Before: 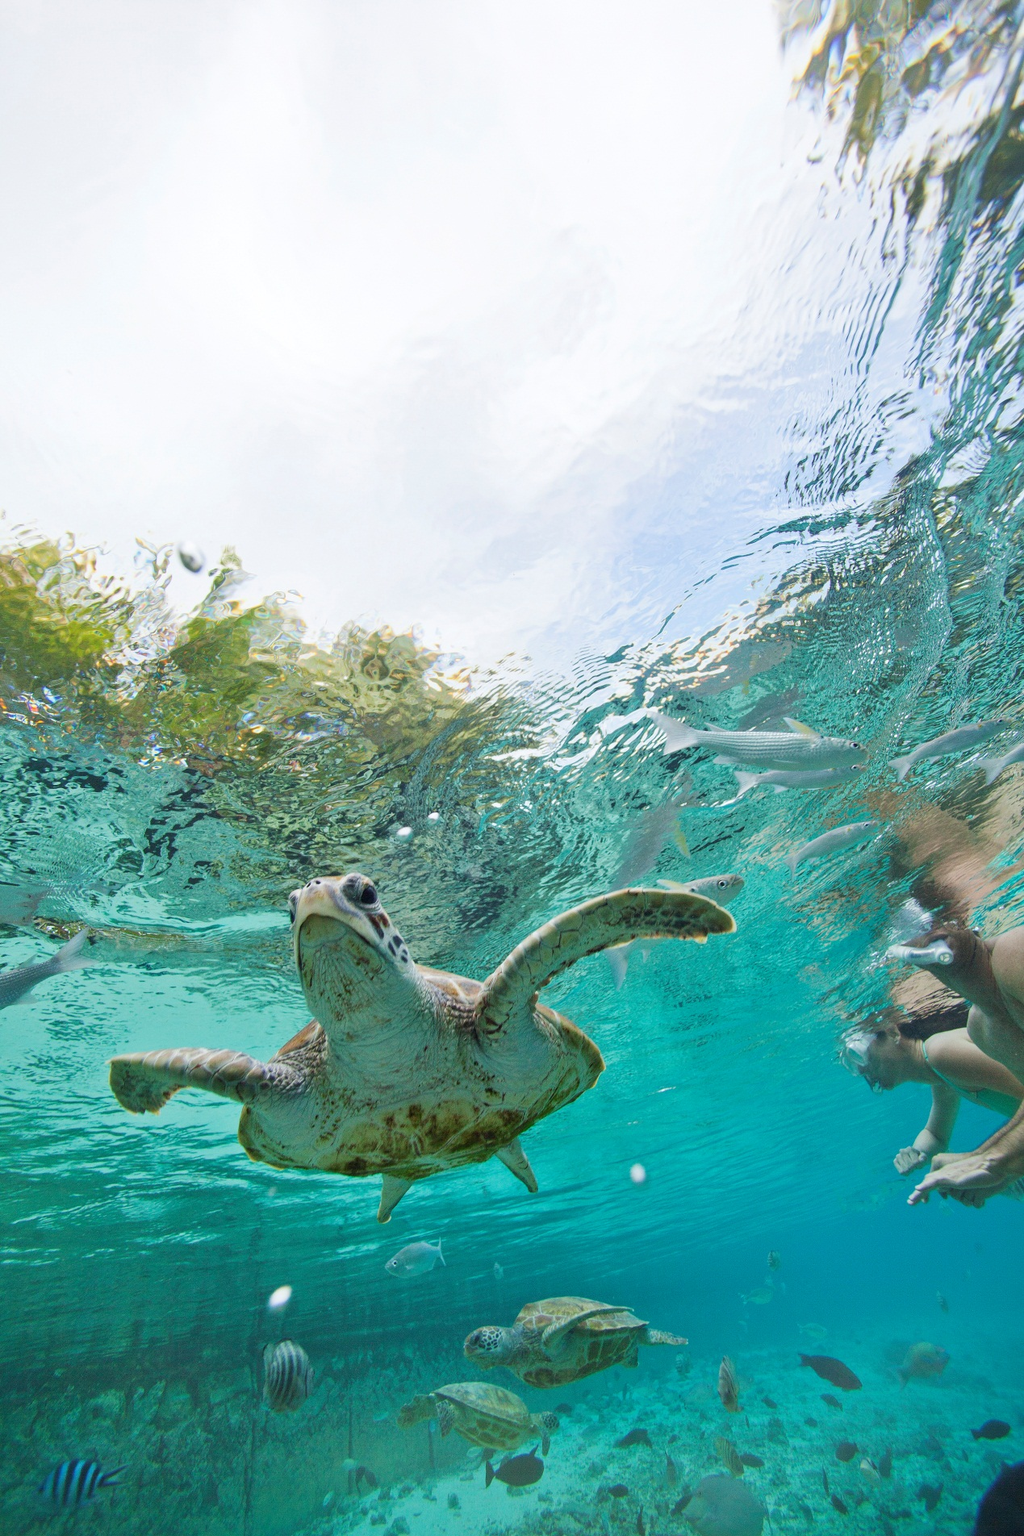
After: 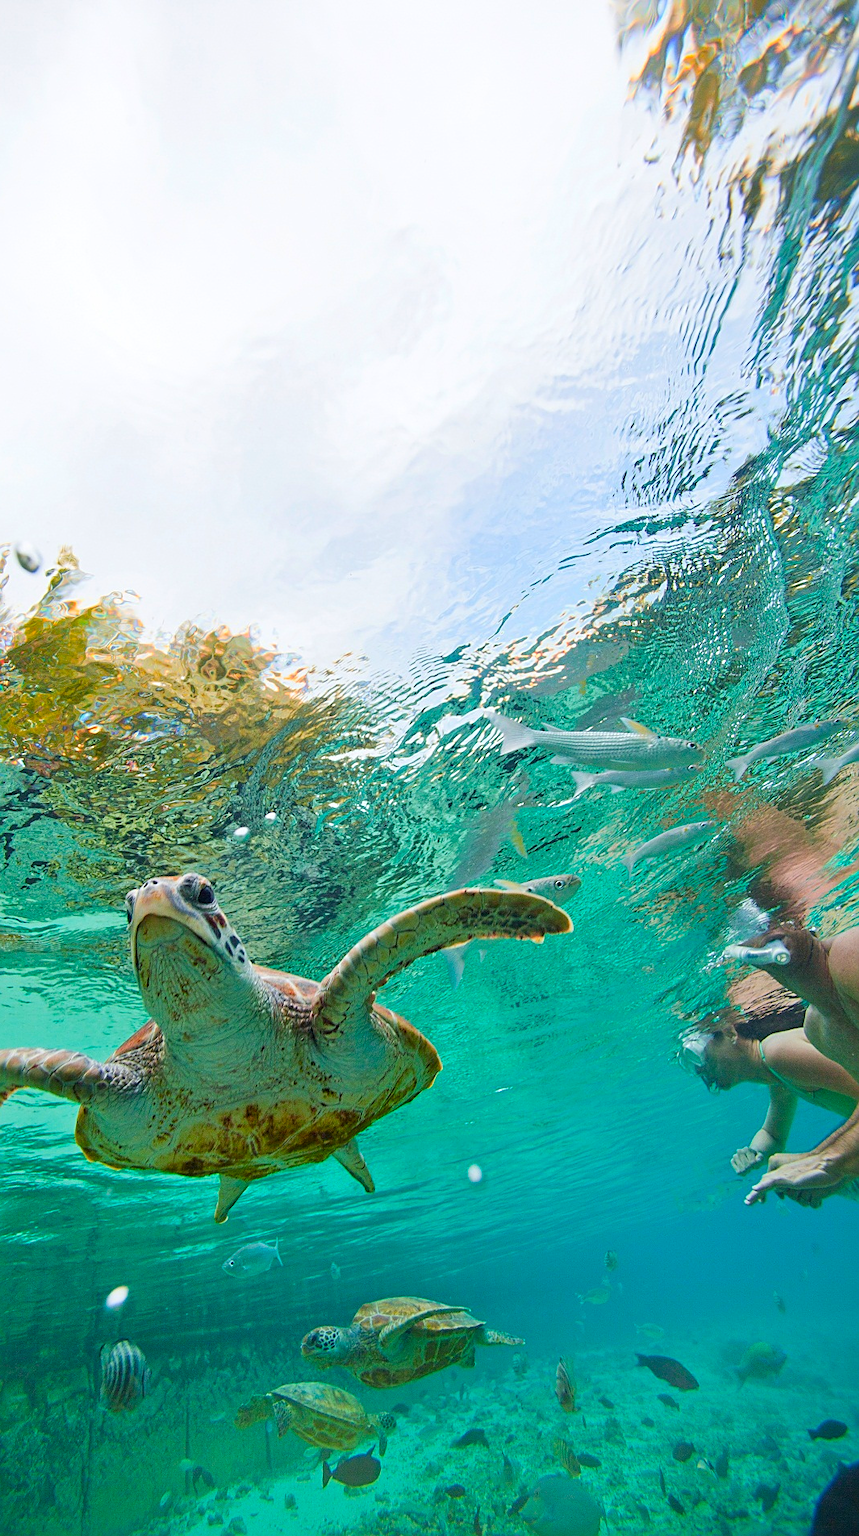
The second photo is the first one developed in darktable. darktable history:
crop: left 15.988%
color zones: curves: ch1 [(0.24, 0.634) (0.75, 0.5)]; ch2 [(0.253, 0.437) (0.745, 0.491)], process mode strong
color correction: highlights b* -0.038, saturation 1.27
sharpen: on, module defaults
